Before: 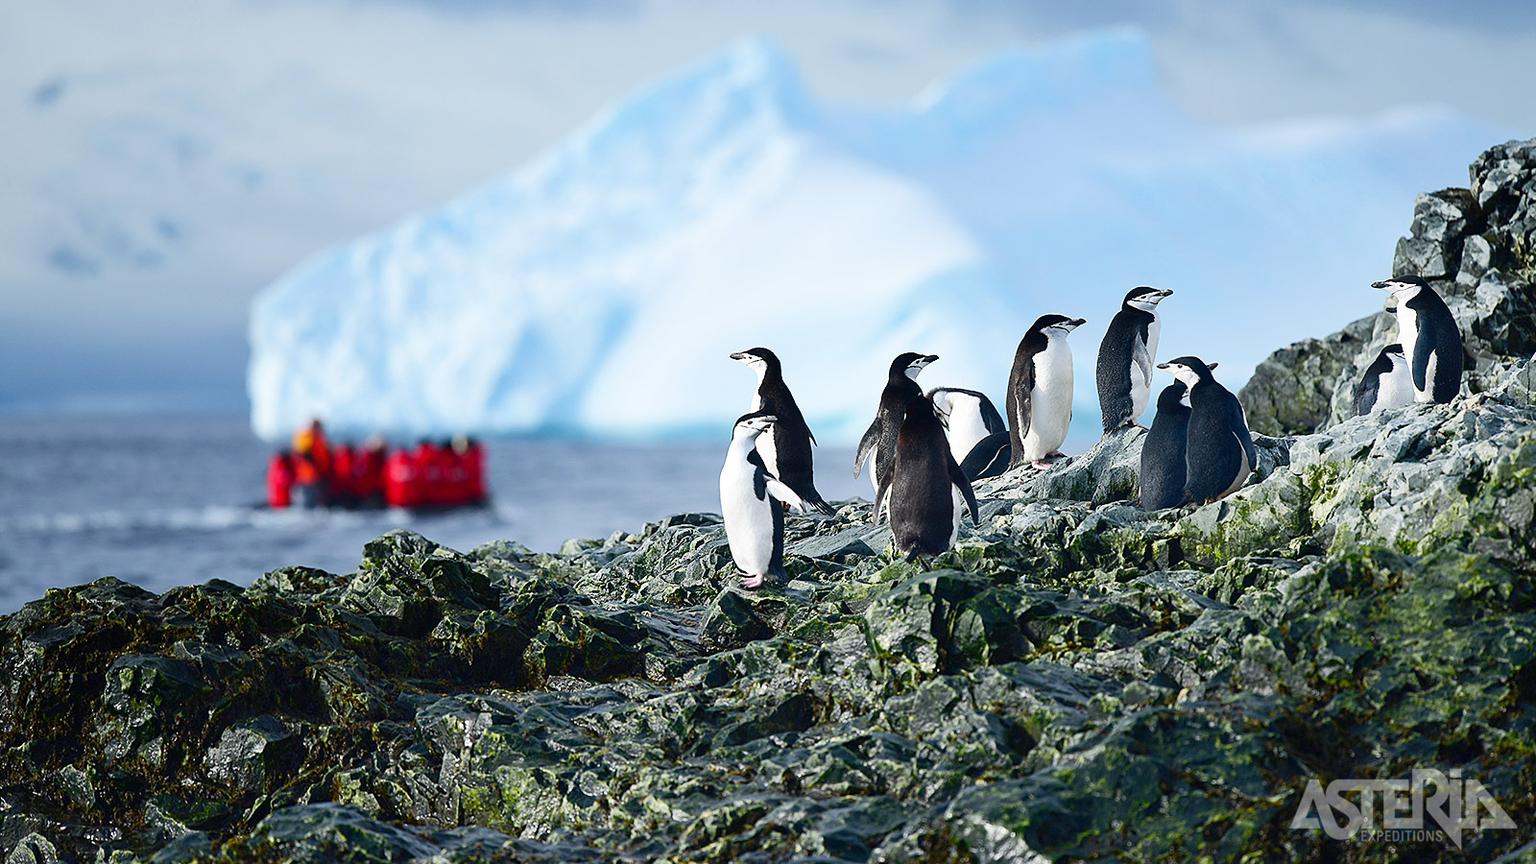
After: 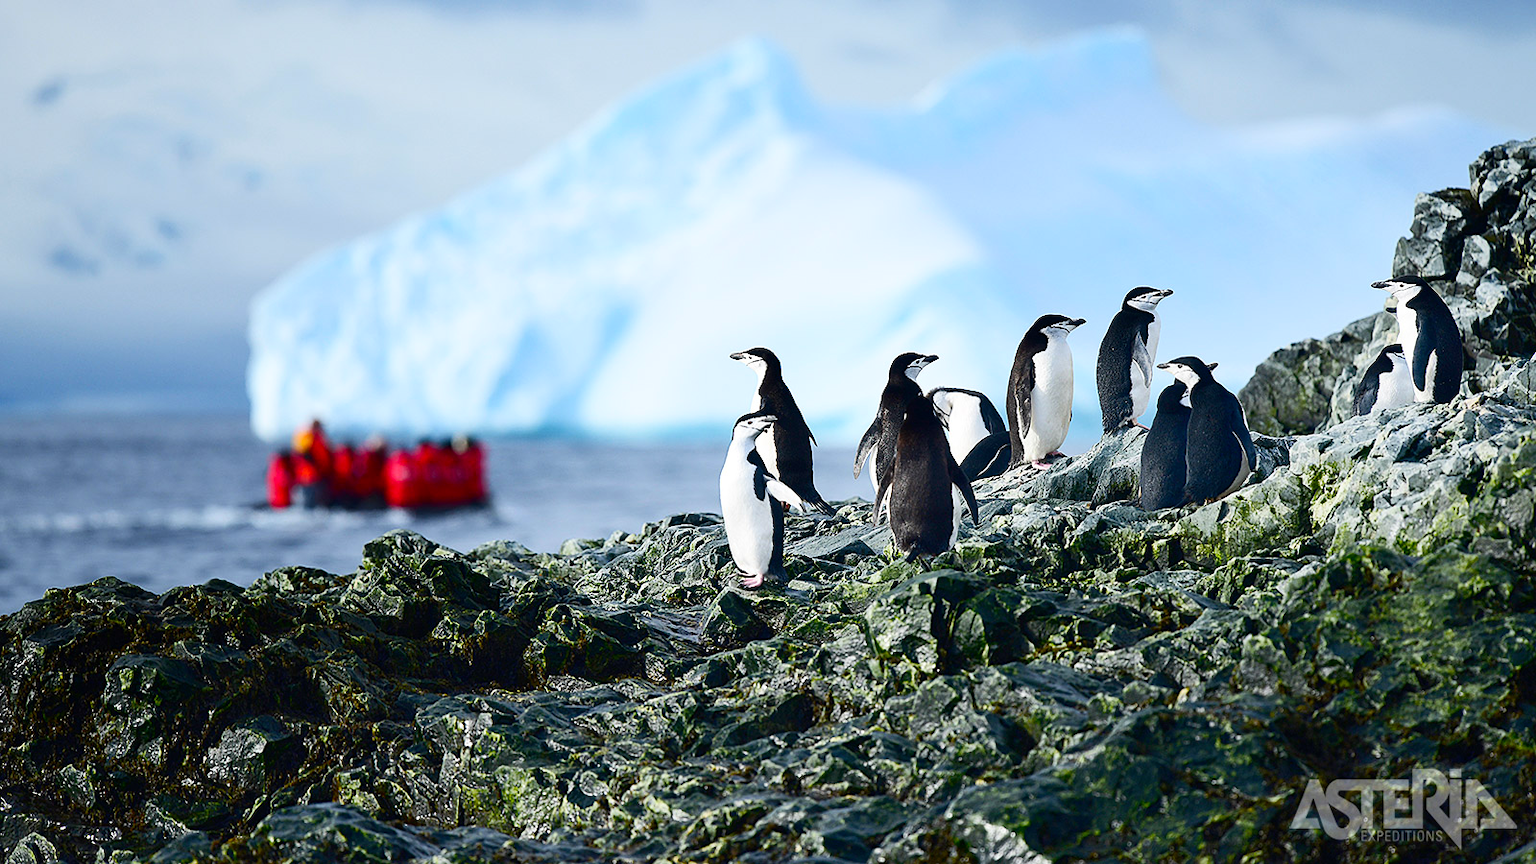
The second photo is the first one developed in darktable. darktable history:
contrast brightness saturation: contrast 0.147, brightness -0.01, saturation 0.105
